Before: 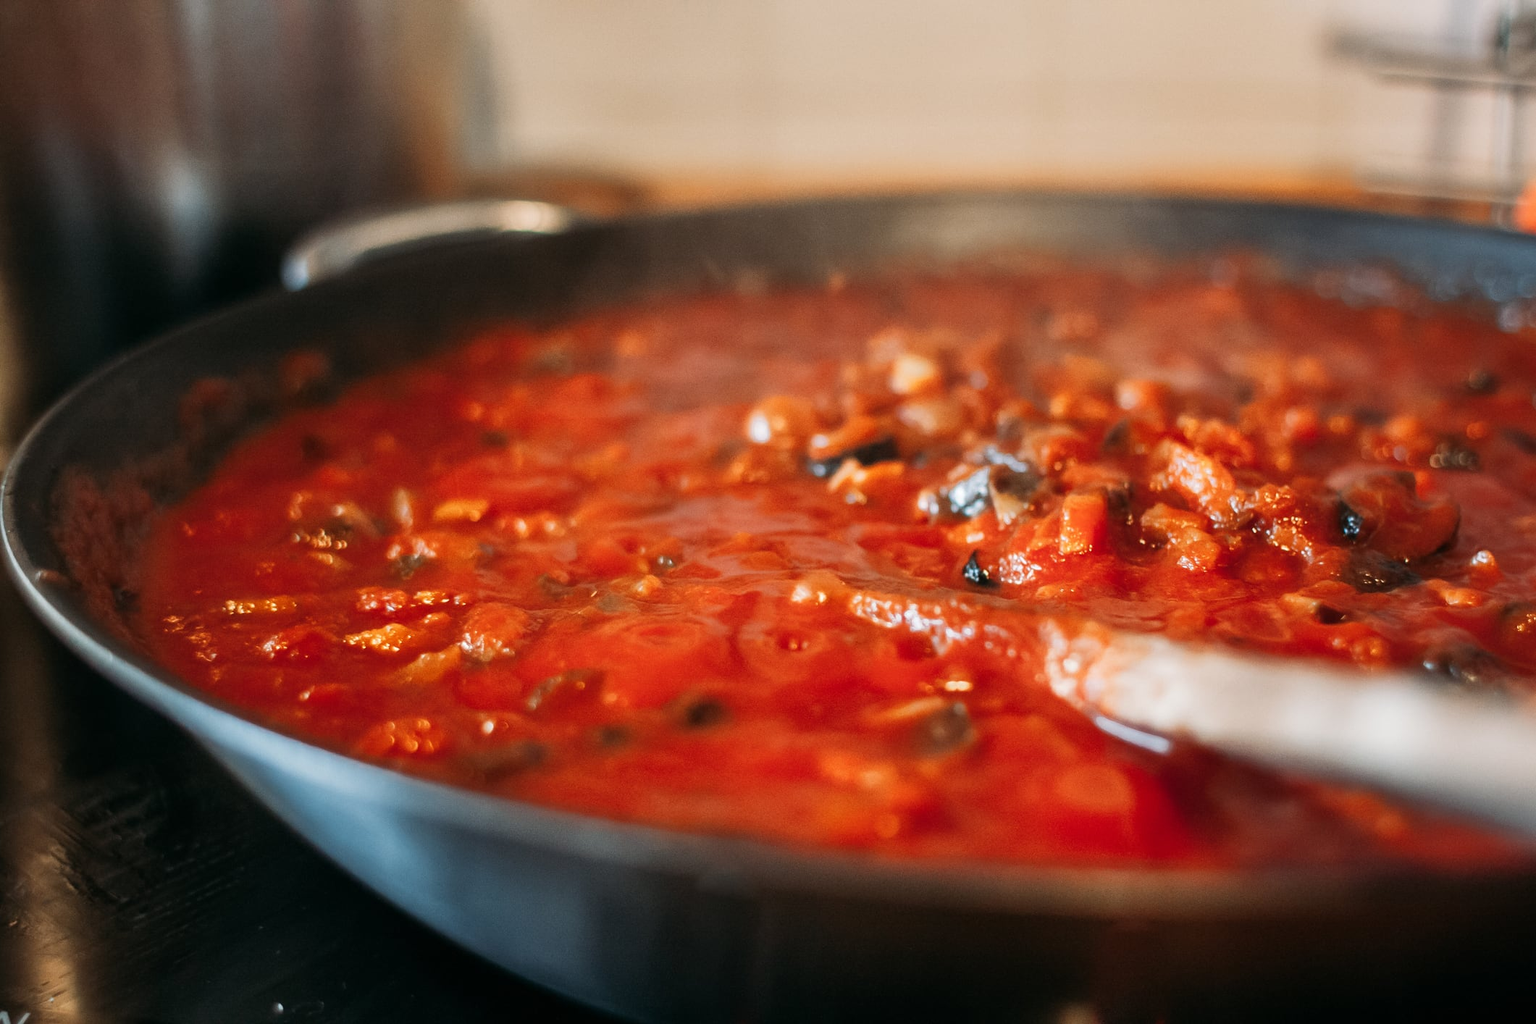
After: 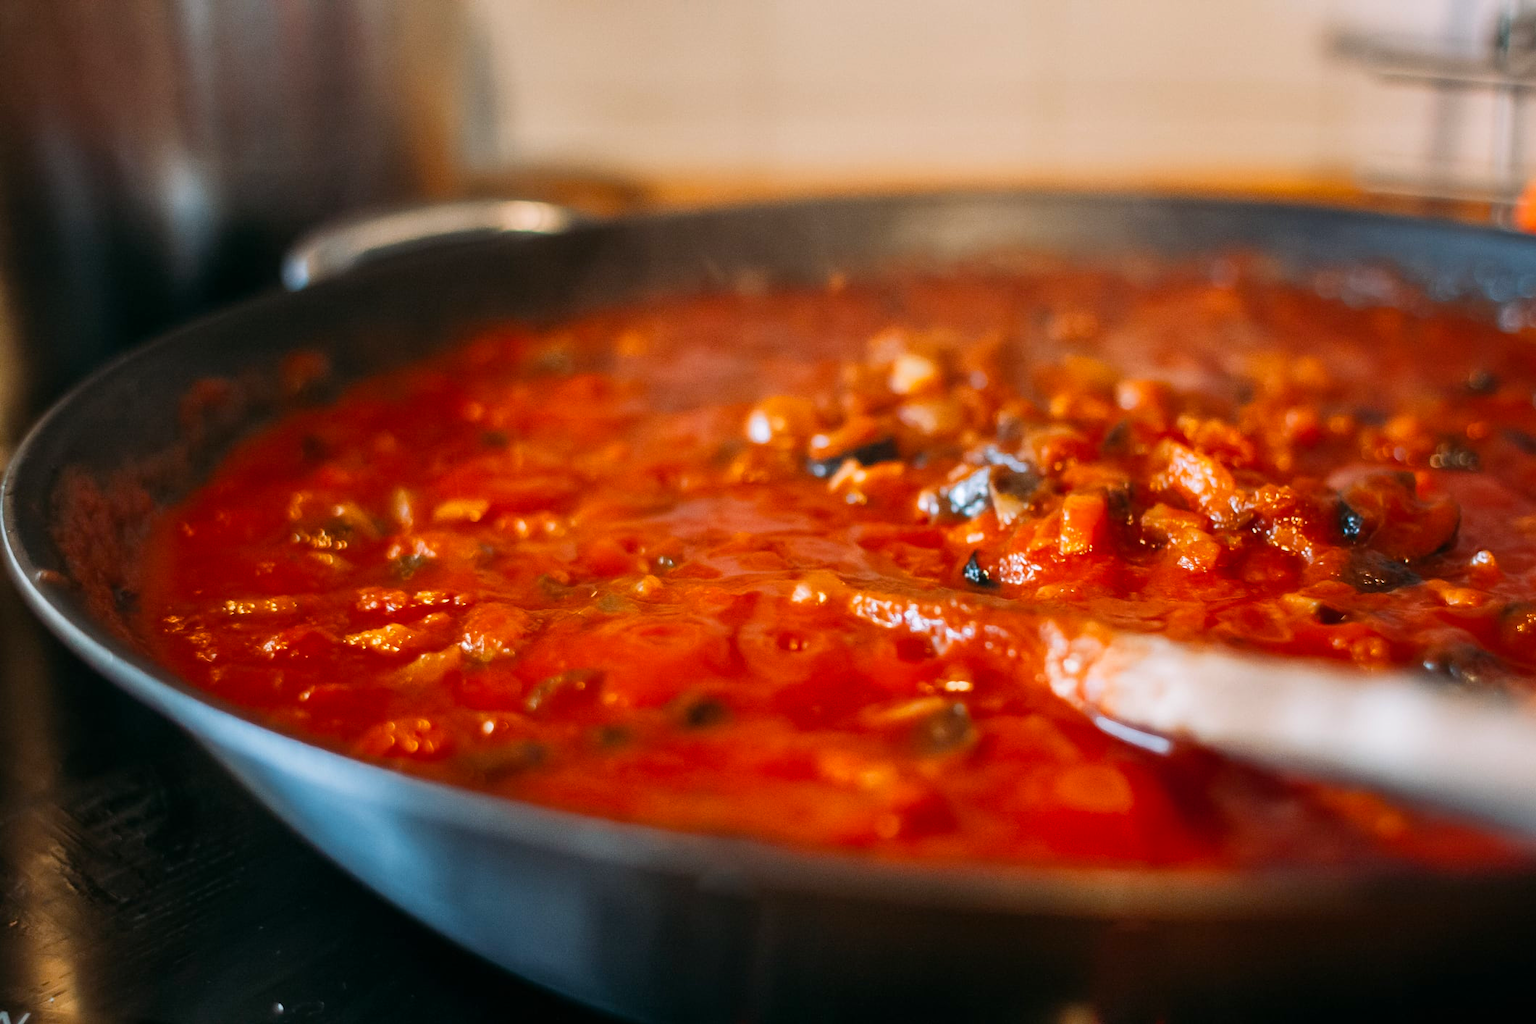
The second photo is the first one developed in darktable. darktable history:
white balance: red 1.004, blue 1.024
color balance rgb: perceptual saturation grading › global saturation 20%, global vibrance 20%
